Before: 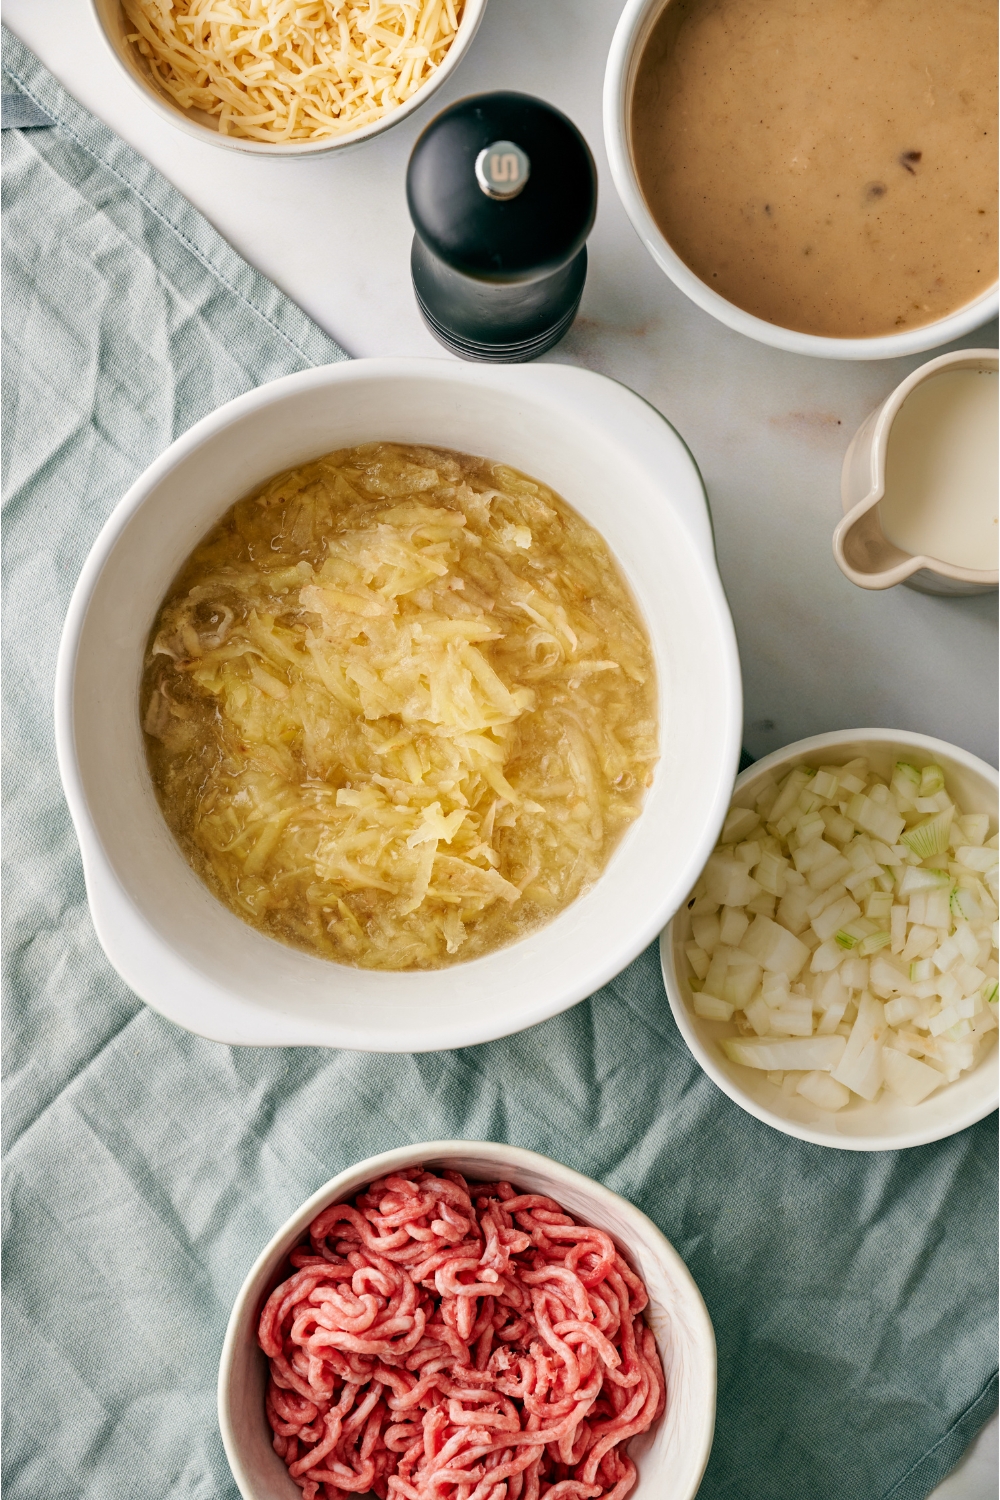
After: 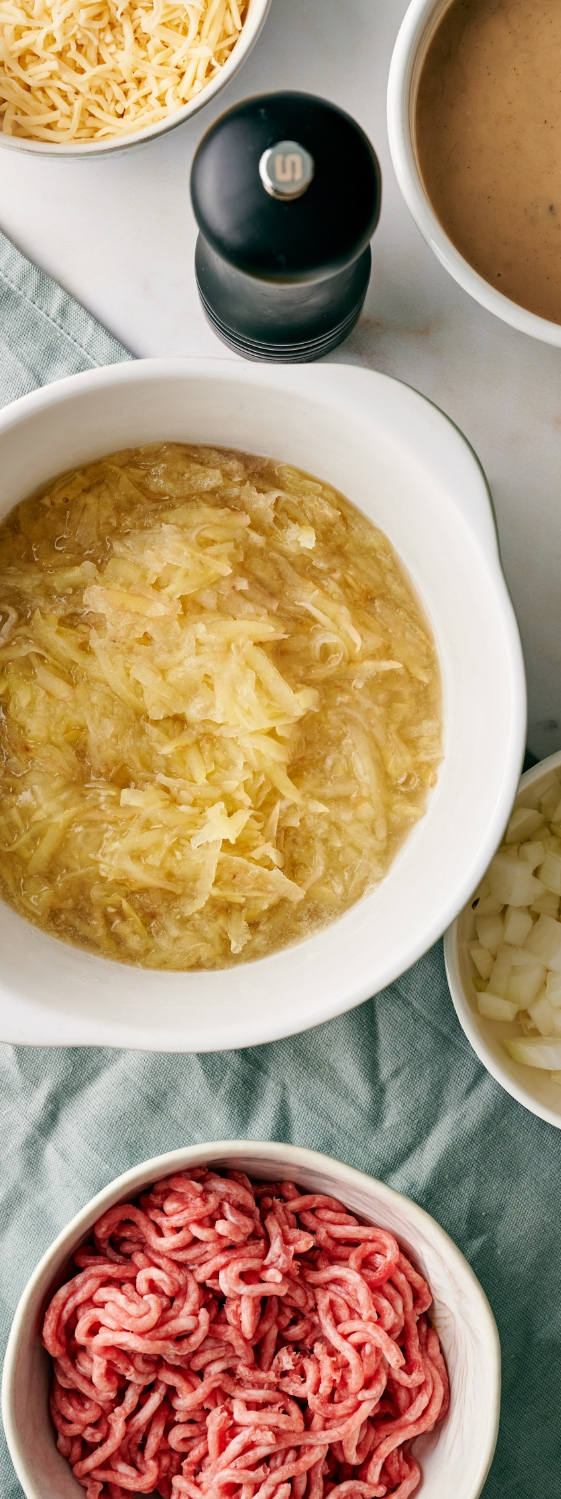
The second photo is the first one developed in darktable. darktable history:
crop: left 21.659%, right 22.154%, bottom 0.011%
